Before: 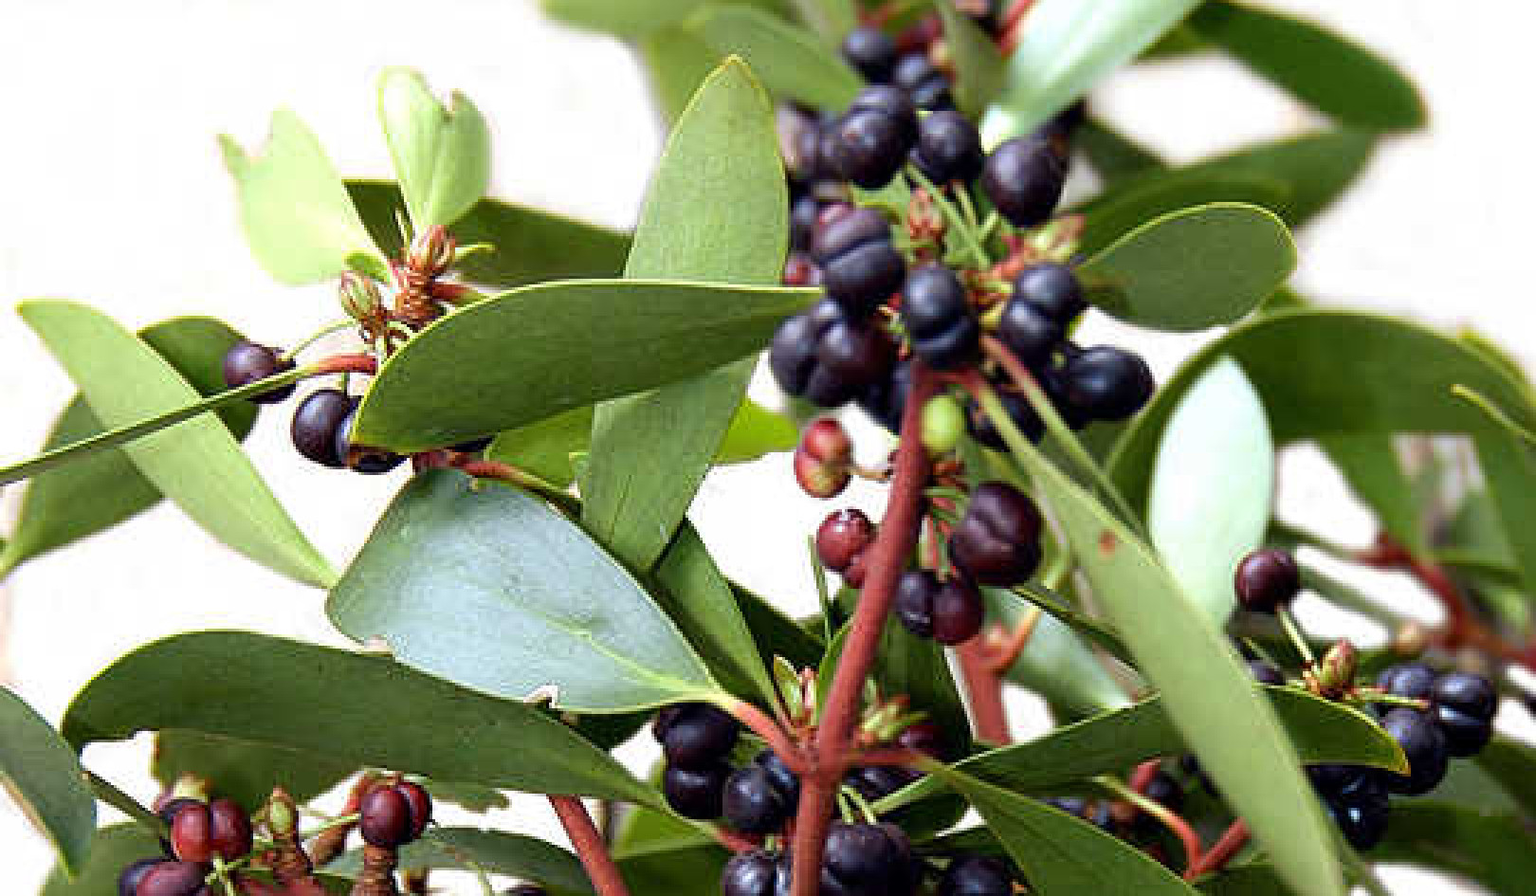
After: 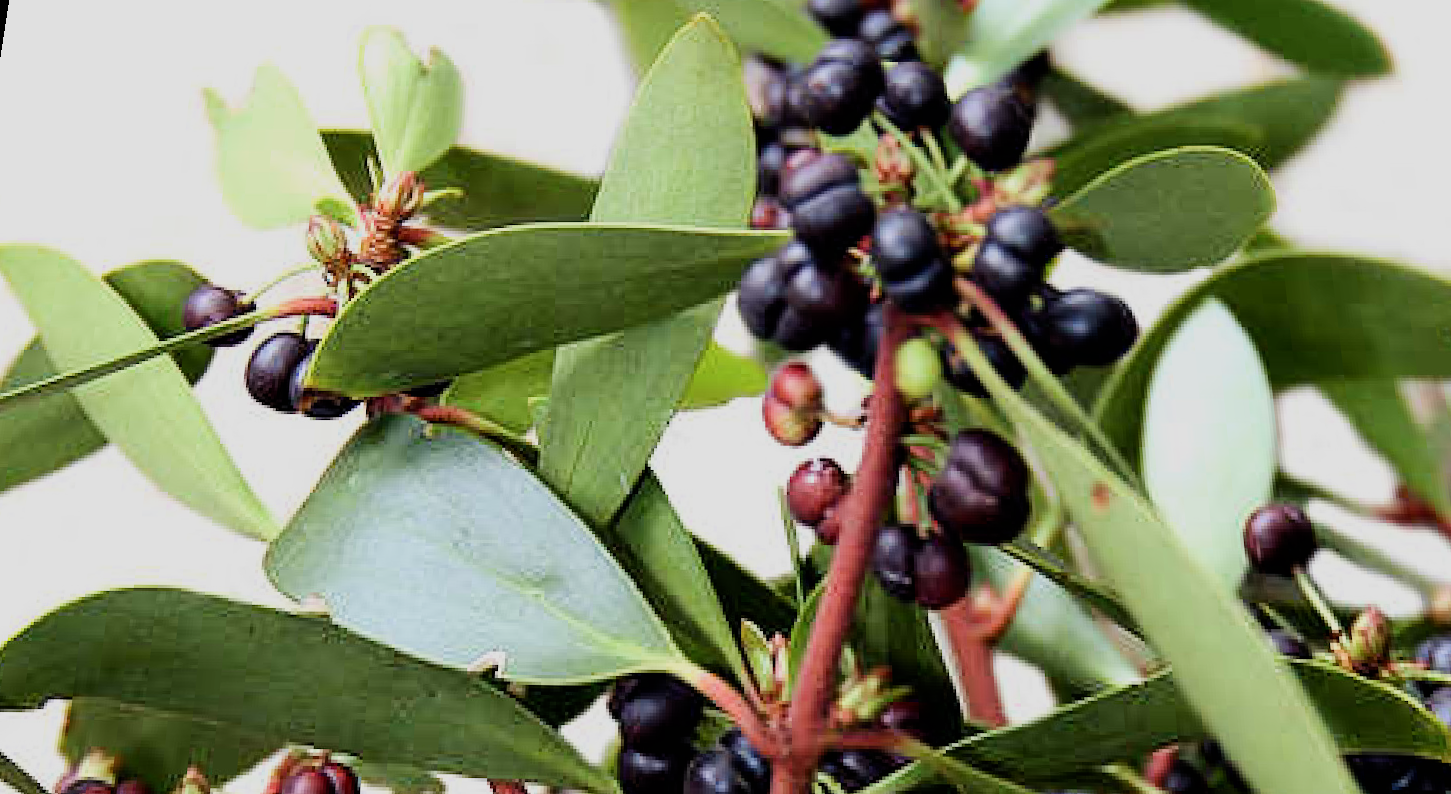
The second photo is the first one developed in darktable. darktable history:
crop and rotate: left 7.196%, top 4.574%, right 10.605%, bottom 13.178%
rotate and perspective: rotation 0.128°, lens shift (vertical) -0.181, lens shift (horizontal) -0.044, shear 0.001, automatic cropping off
contrast brightness saturation: contrast 0.15, brightness 0.05
filmic rgb: black relative exposure -7.65 EV, white relative exposure 4.56 EV, hardness 3.61
